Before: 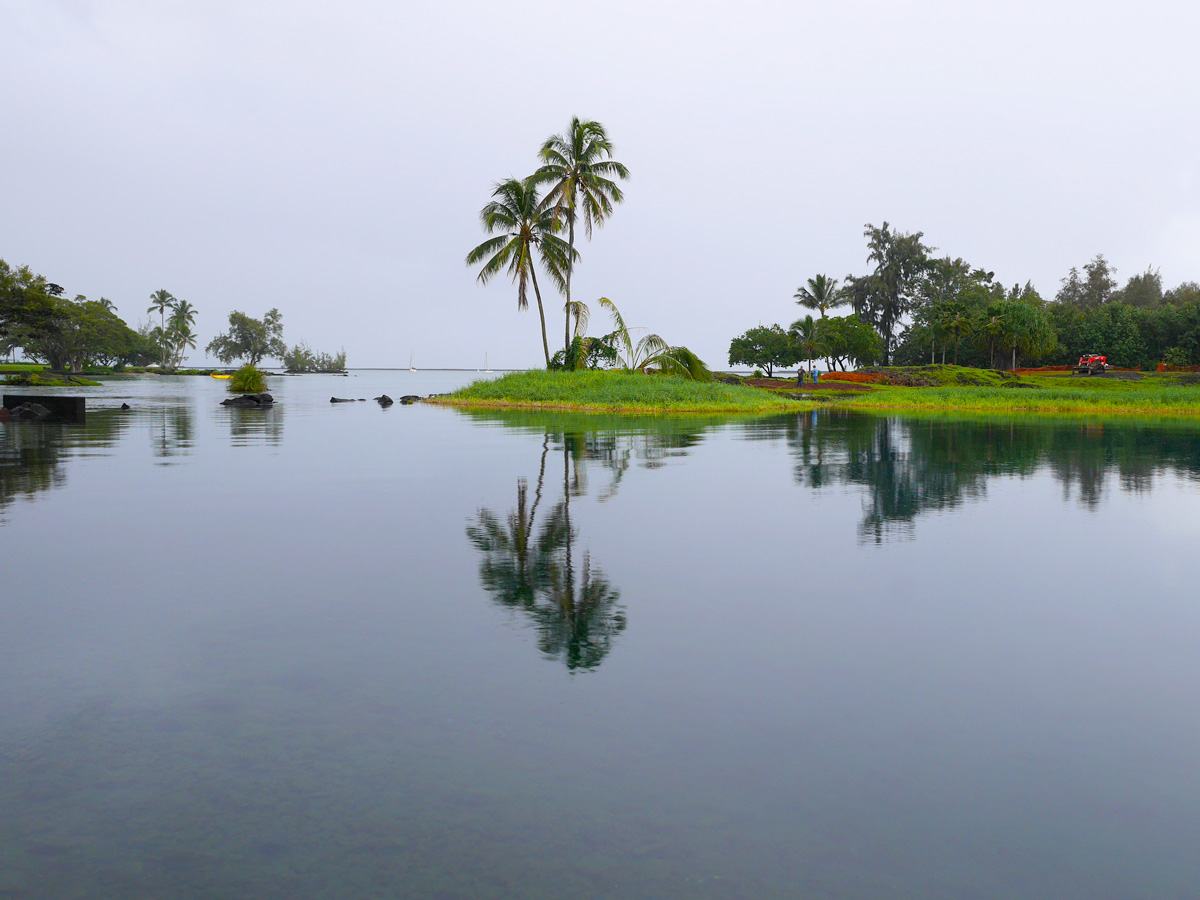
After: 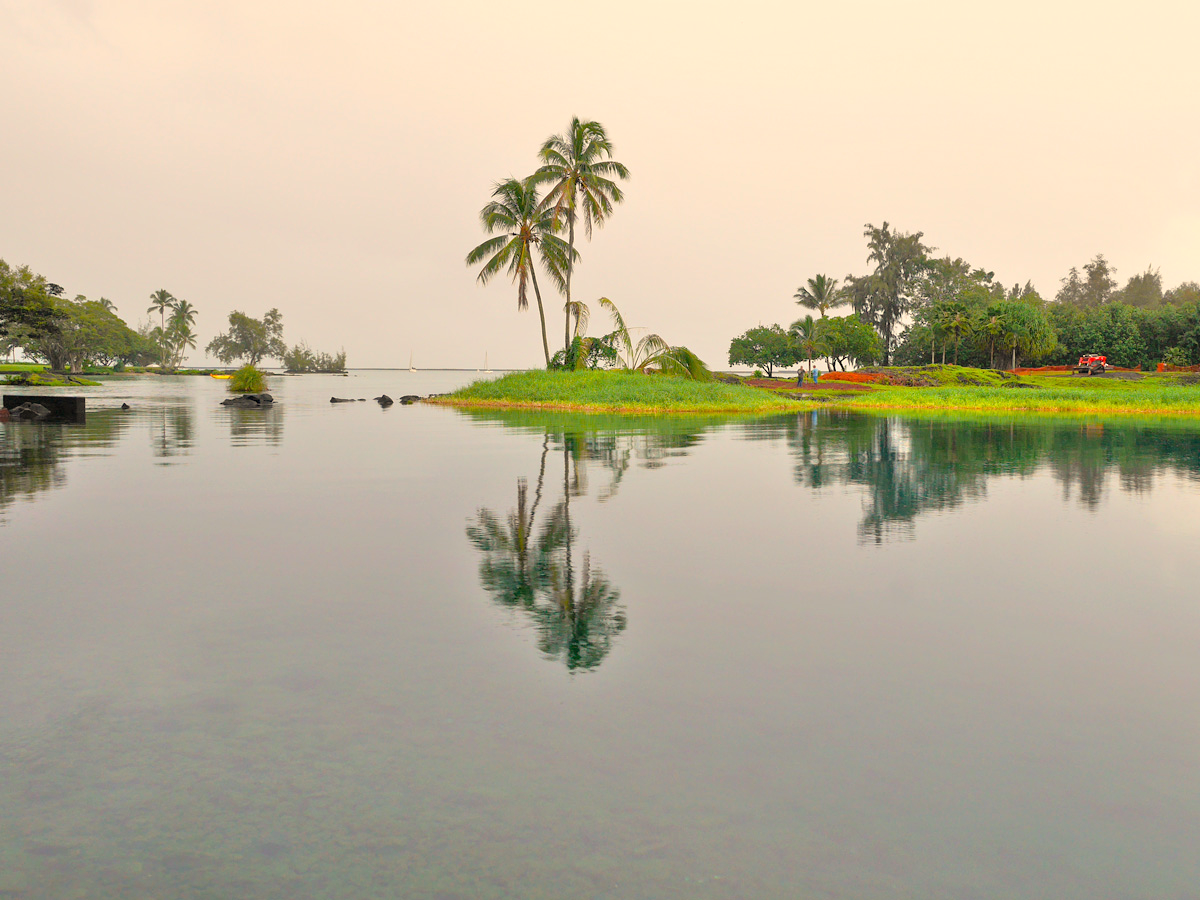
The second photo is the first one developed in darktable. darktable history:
white balance: red 1.123, blue 0.83
tone equalizer: -7 EV 0.15 EV, -6 EV 0.6 EV, -5 EV 1.15 EV, -4 EV 1.33 EV, -3 EV 1.15 EV, -2 EV 0.6 EV, -1 EV 0.15 EV, mask exposure compensation -0.5 EV
